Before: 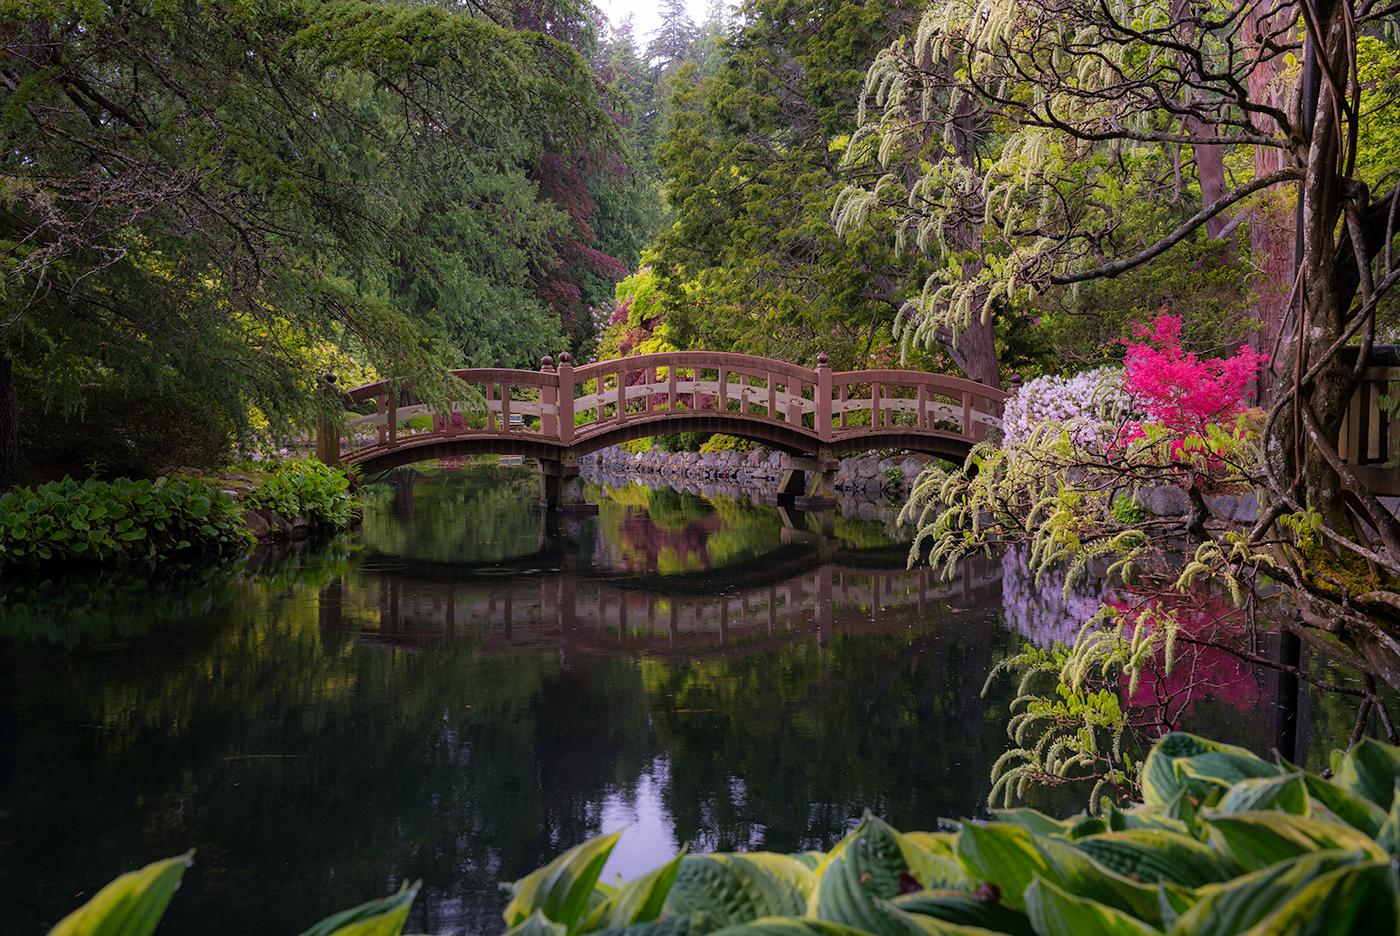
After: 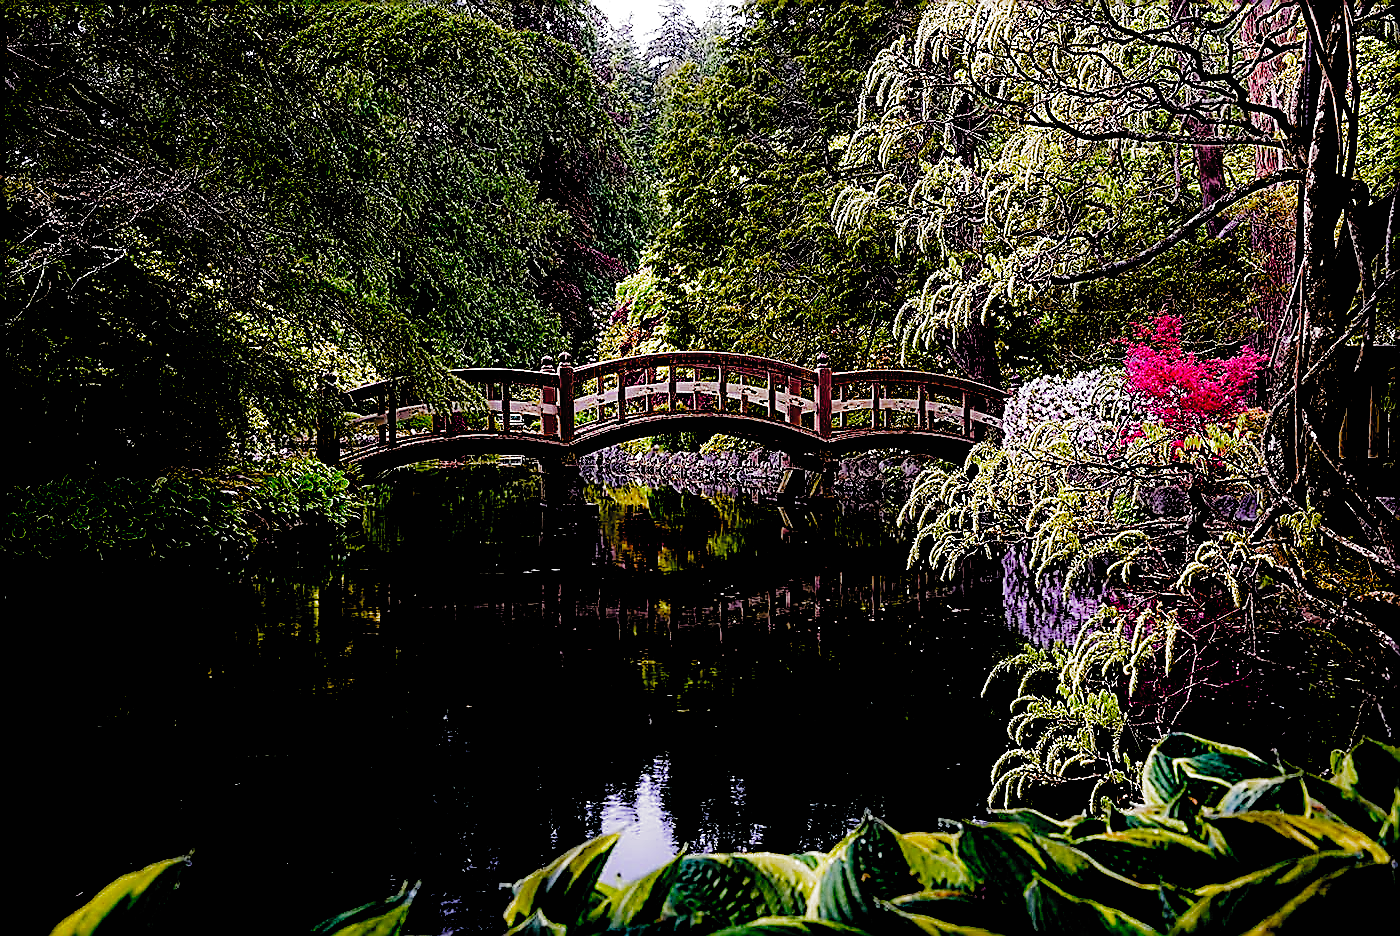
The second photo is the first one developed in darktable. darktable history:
sharpen: amount 1.86
filmic rgb: black relative exposure -1.1 EV, white relative exposure 2.06 EV, hardness 1.55, contrast 2.25, add noise in highlights 0.001, preserve chrominance no, color science v3 (2019), use custom middle-gray values true, contrast in highlights soft
